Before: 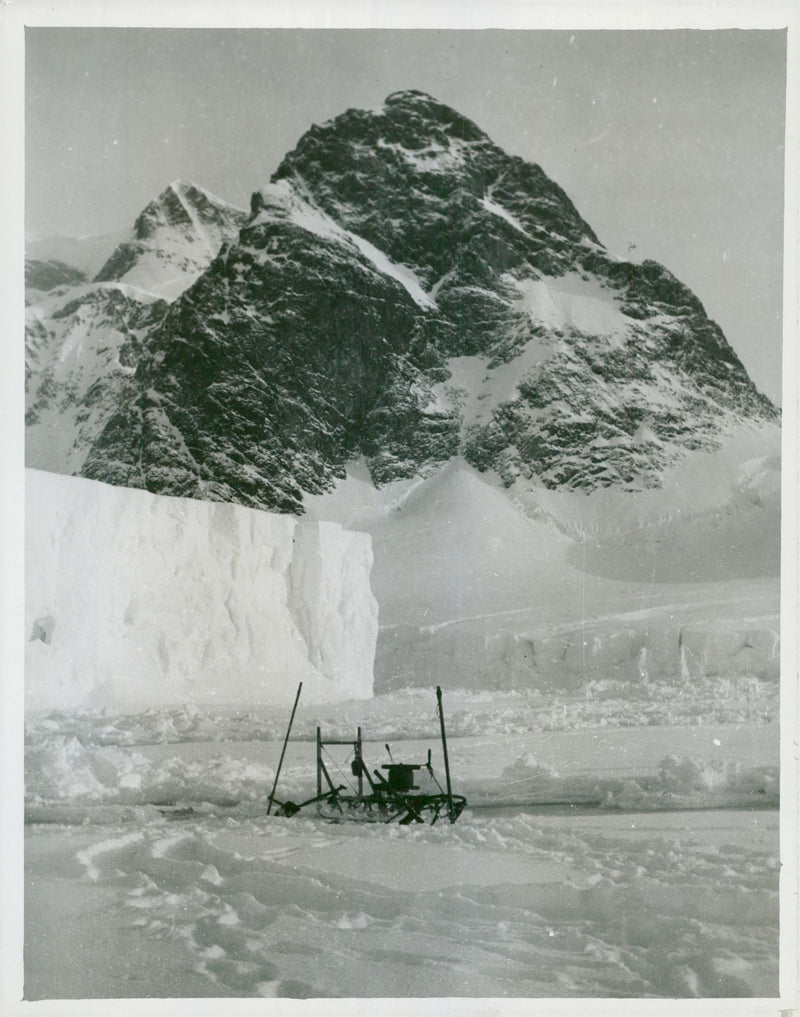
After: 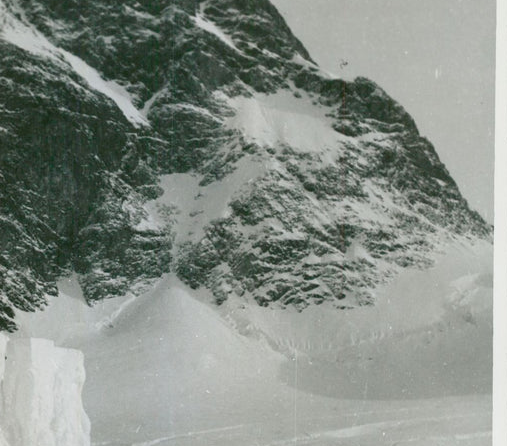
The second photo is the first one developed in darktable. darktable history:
crop: left 36.045%, top 18.071%, right 0.545%, bottom 38.058%
